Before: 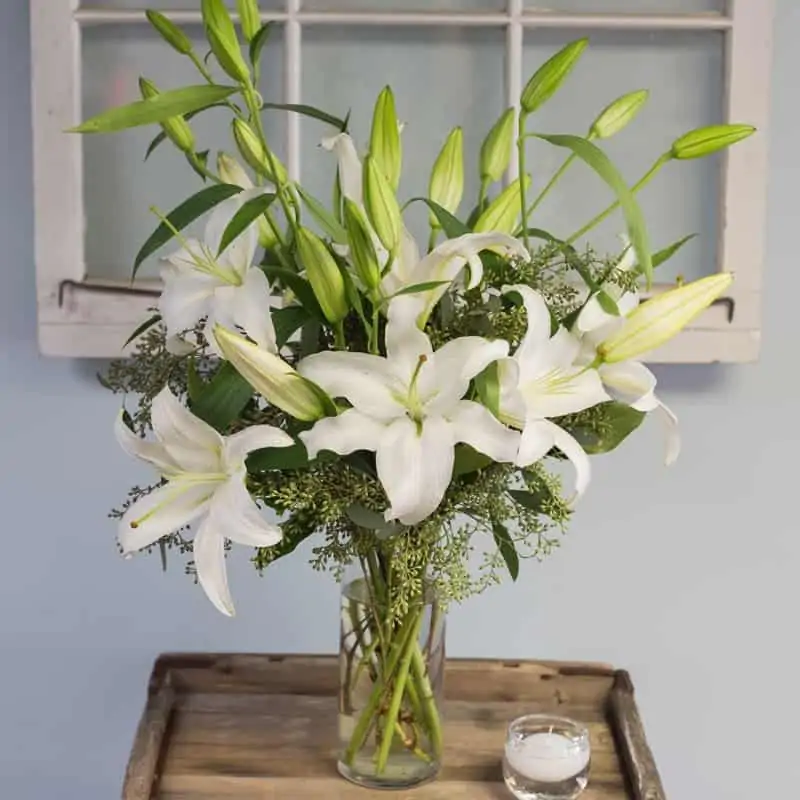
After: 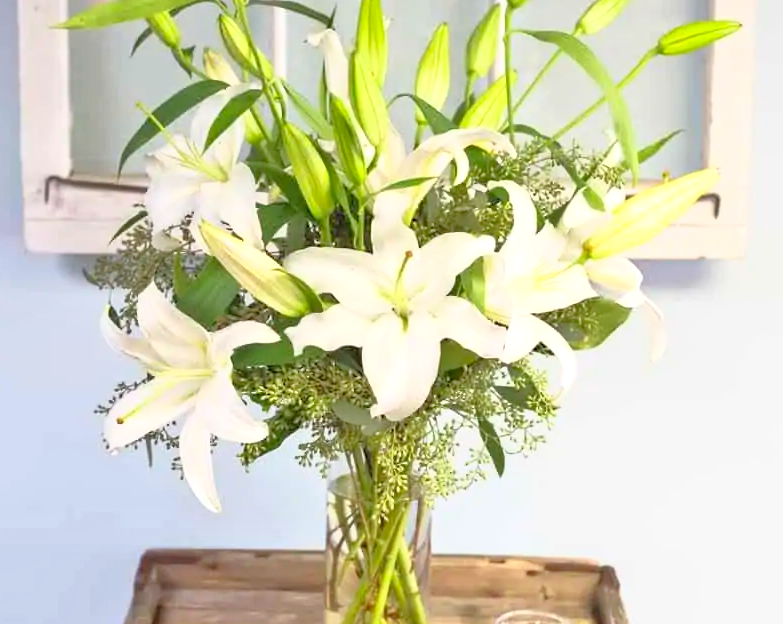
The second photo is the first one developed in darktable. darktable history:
crop and rotate: left 1.812%, top 13.017%, right 0.205%, bottom 8.888%
contrast brightness saturation: saturation 0.176
exposure: exposure 0.514 EV, compensate exposure bias true, compensate highlight preservation false
tone equalizer: -7 EV 0.145 EV, -6 EV 0.588 EV, -5 EV 1.12 EV, -4 EV 1.31 EV, -3 EV 1.13 EV, -2 EV 0.6 EV, -1 EV 0.146 EV, smoothing 1
base curve: curves: ch0 [(0, 0) (0.688, 0.865) (1, 1)]
